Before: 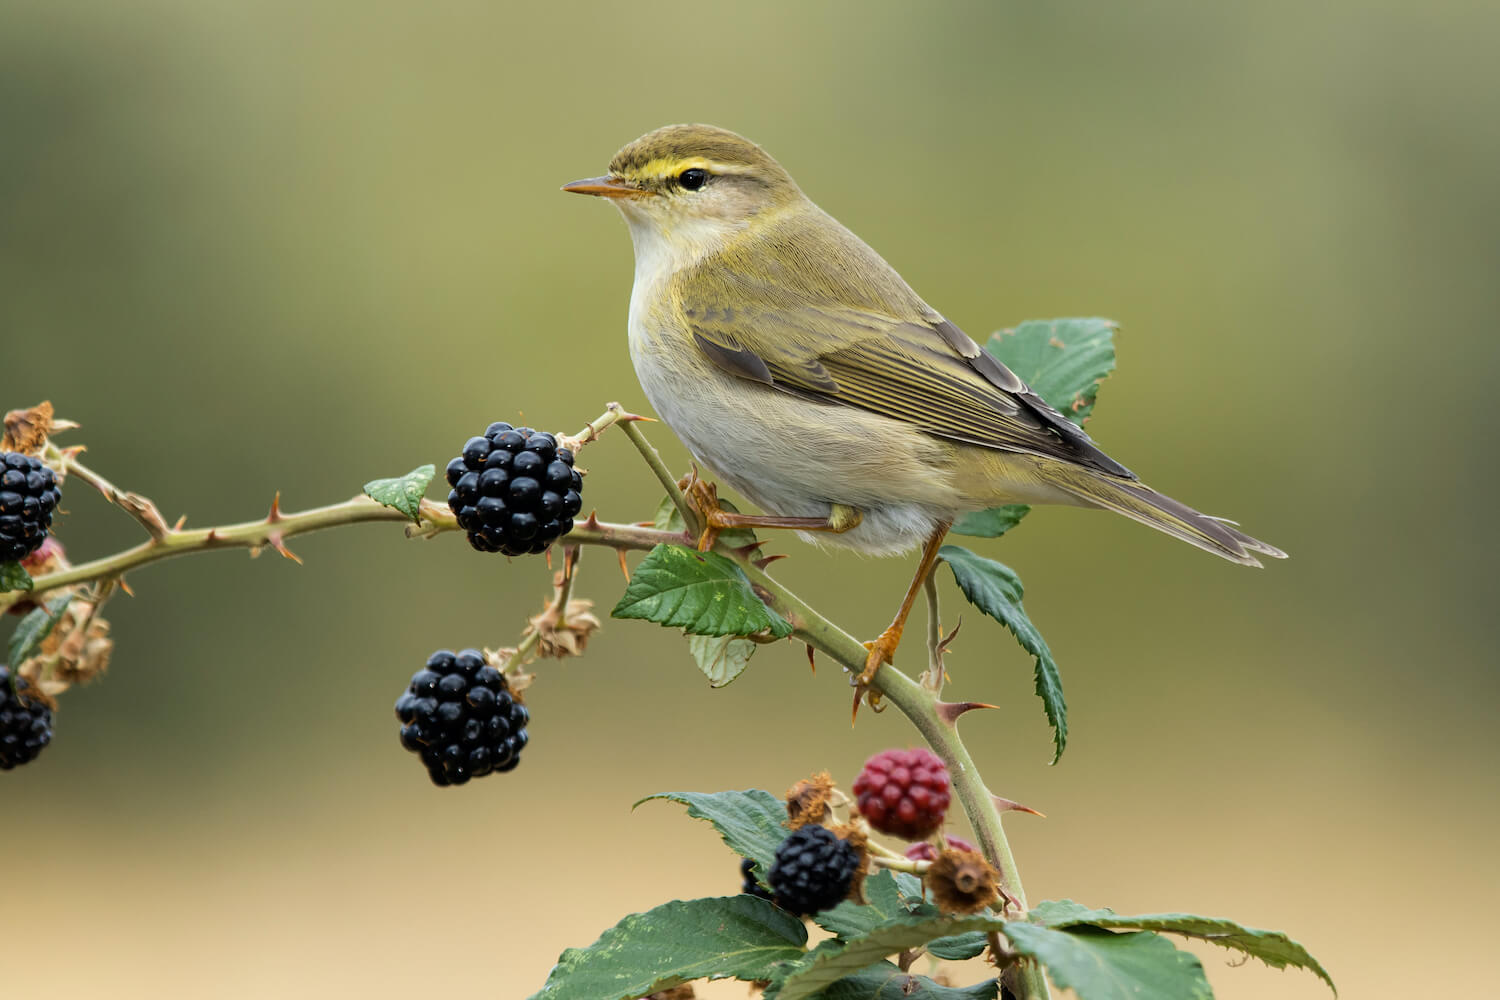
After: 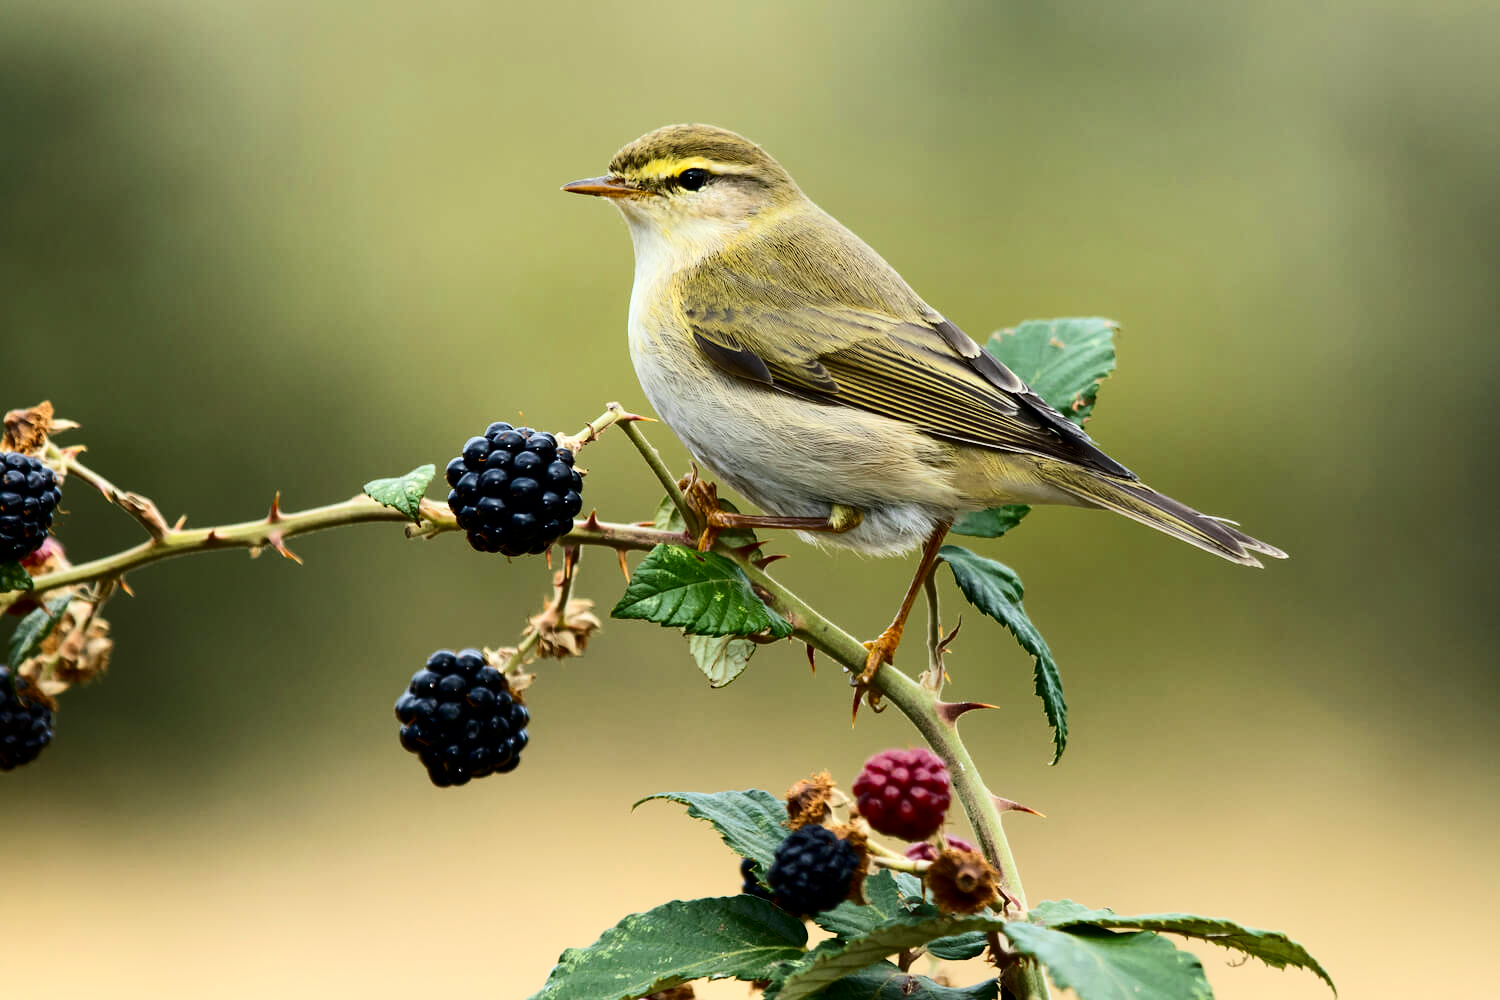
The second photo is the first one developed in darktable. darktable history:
contrast brightness saturation: contrast 0.324, brightness -0.081, saturation 0.174
shadows and highlights: shadows 12.85, white point adjustment 1.17, highlights -1.6, soften with gaussian
